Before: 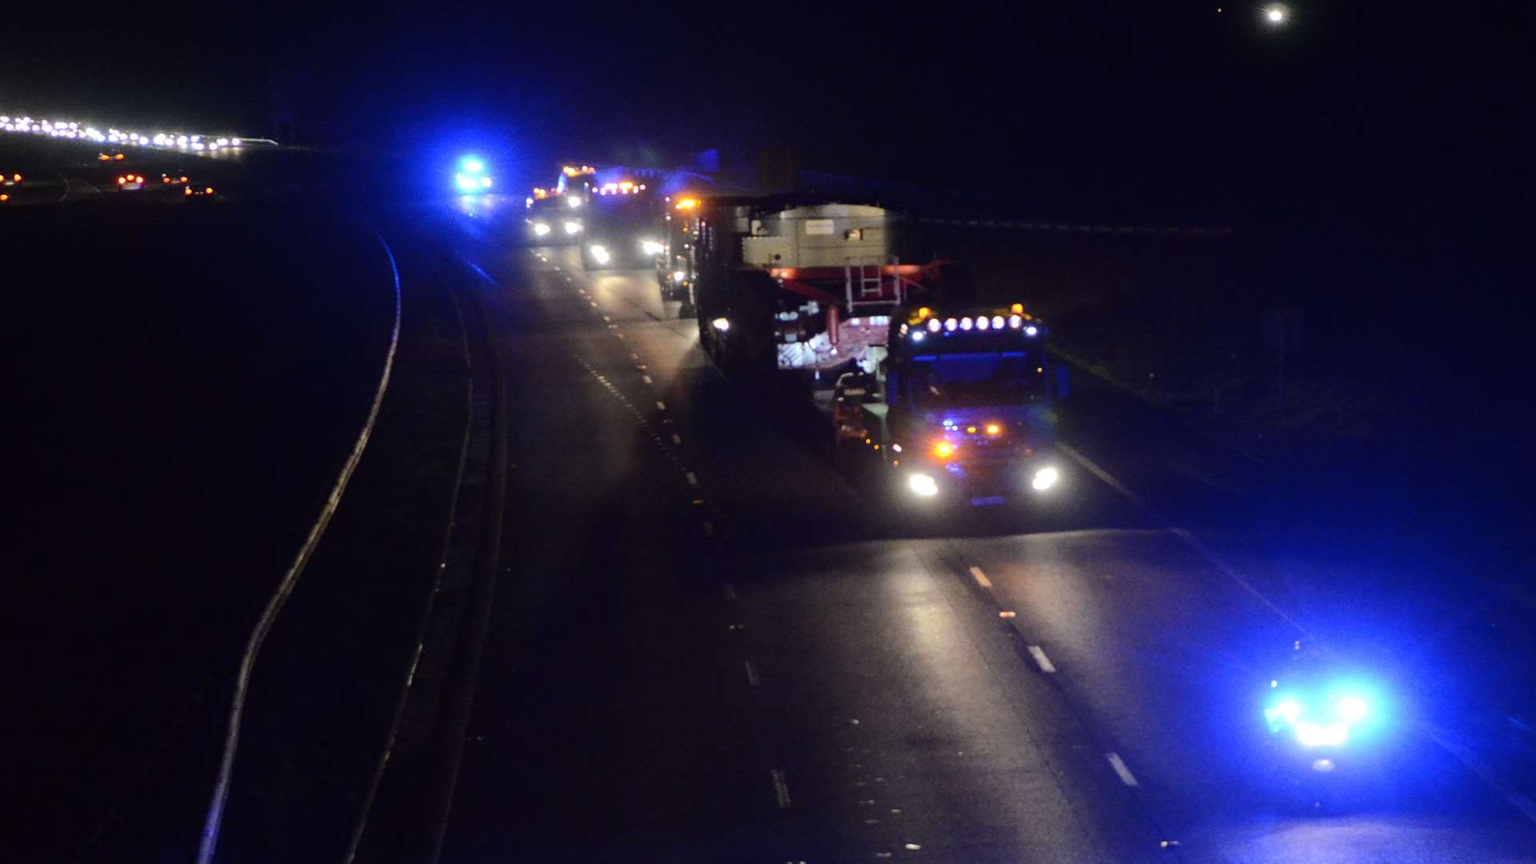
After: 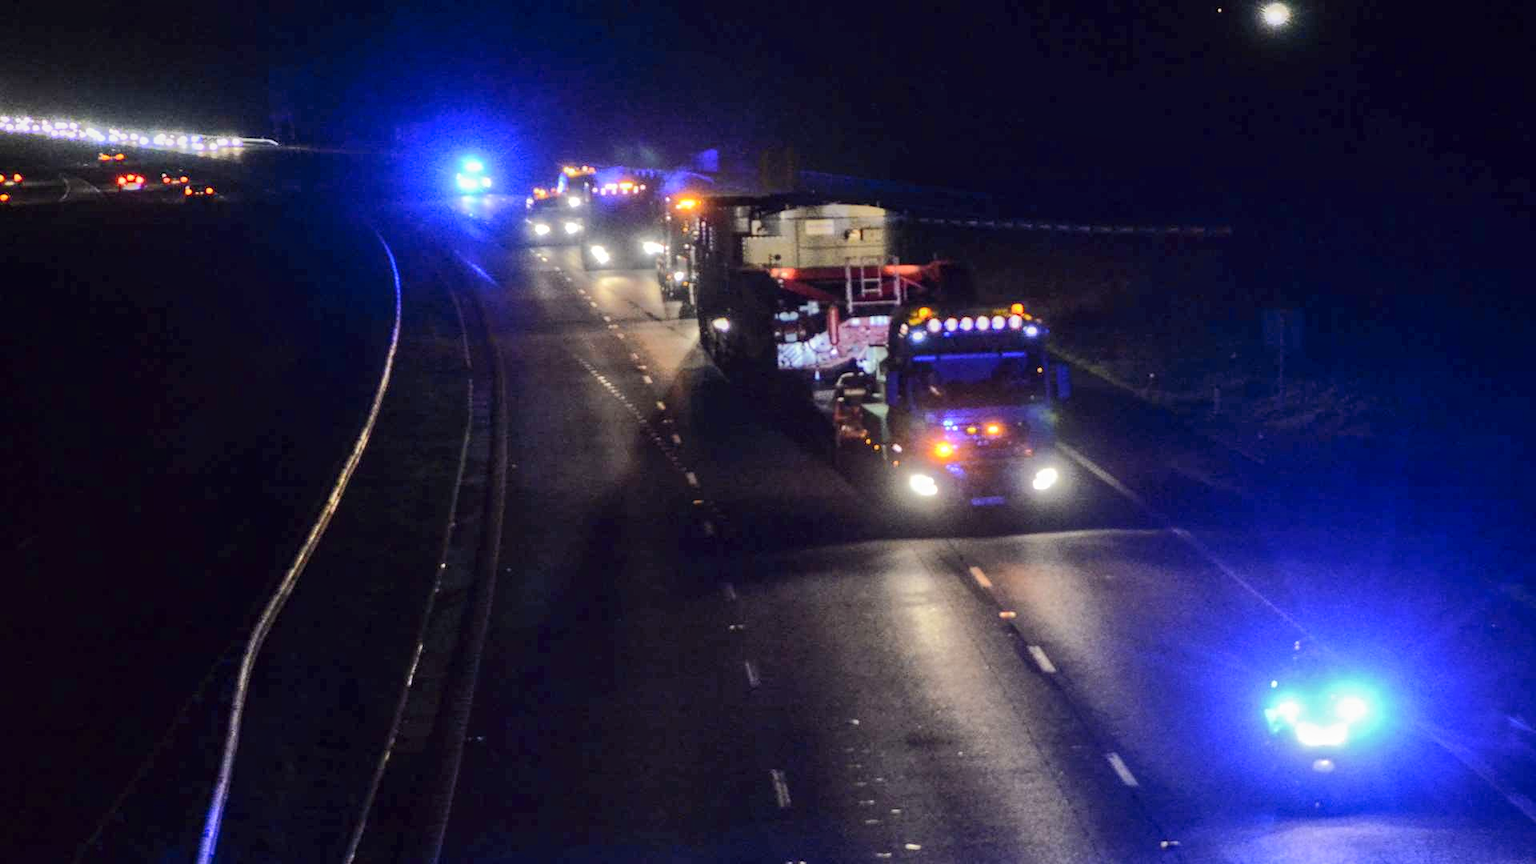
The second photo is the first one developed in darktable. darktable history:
local contrast: highlights 76%, shadows 55%, detail 177%, midtone range 0.208
shadows and highlights: radius 134.83, soften with gaussian
